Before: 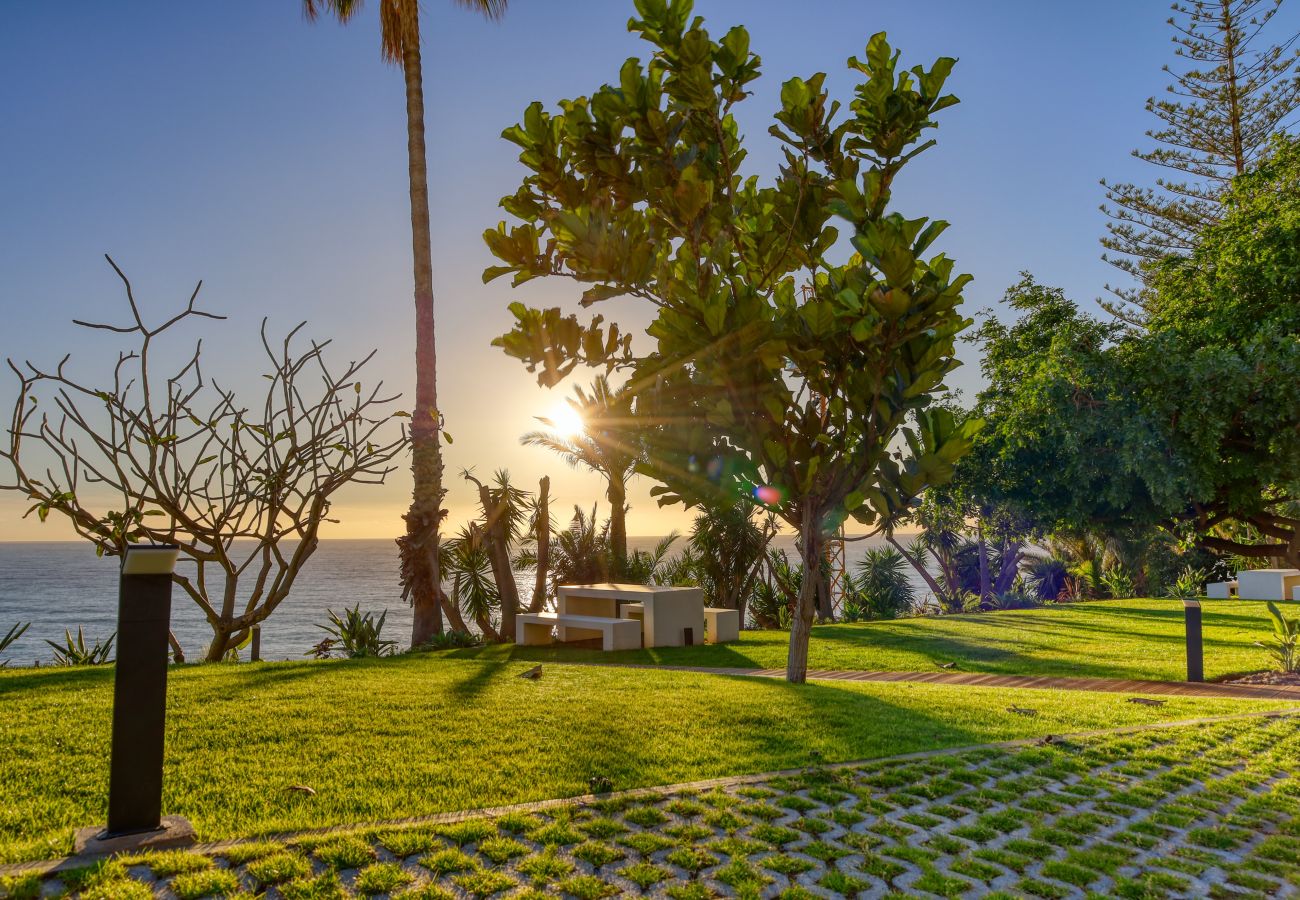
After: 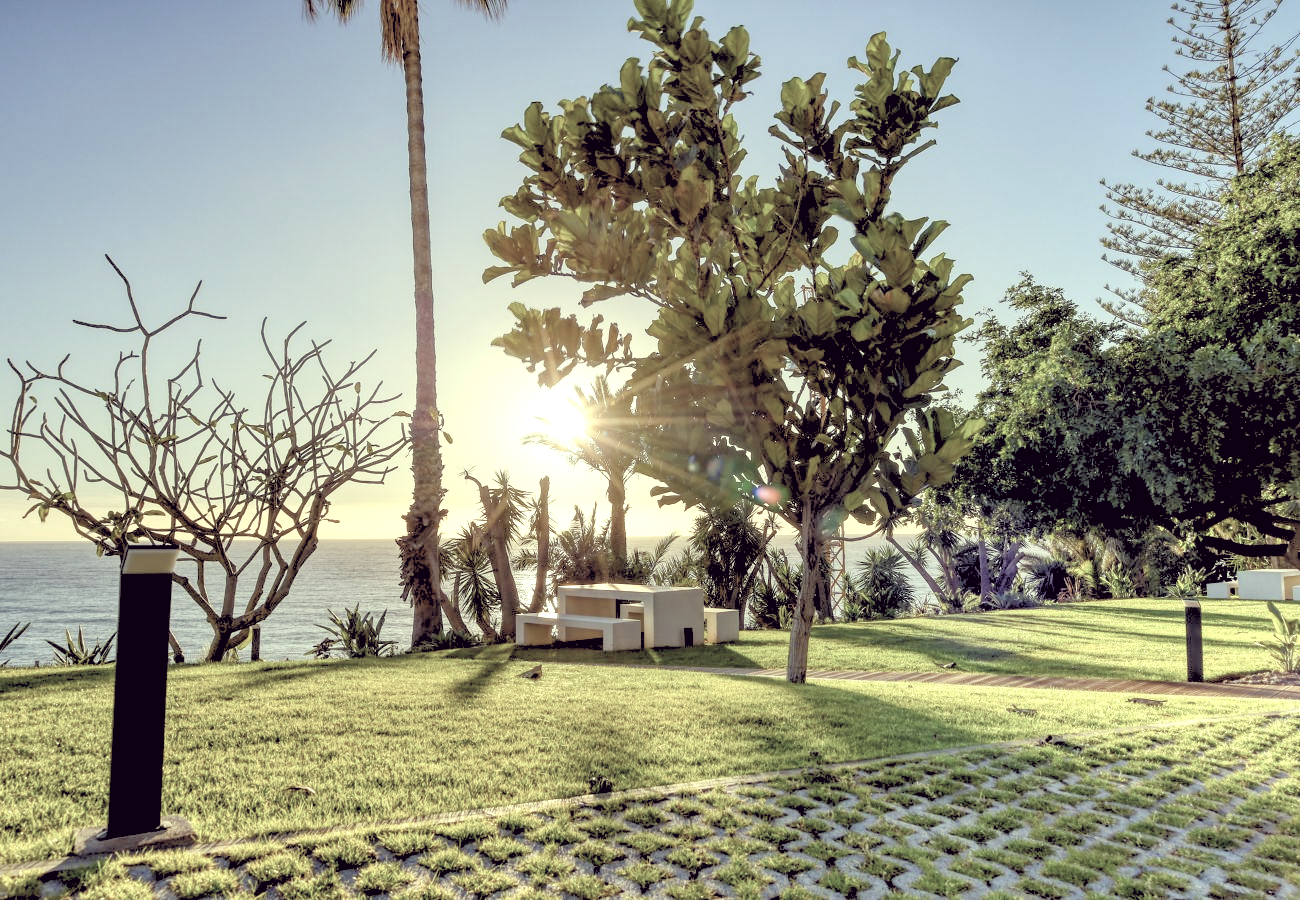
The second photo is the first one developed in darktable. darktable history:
rgb levels: levels [[0.027, 0.429, 0.996], [0, 0.5, 1], [0, 0.5, 1]]
color balance rgb: shadows lift › chroma 1%, shadows lift › hue 28.8°, power › hue 60°, highlights gain › chroma 1%, highlights gain › hue 60°, global offset › luminance 0.25%, perceptual saturation grading › highlights -20%, perceptual saturation grading › shadows 20%, perceptual brilliance grading › highlights 5%, perceptual brilliance grading › shadows -10%, global vibrance 19.67%
exposure: exposure 0.669 EV, compensate highlight preservation false
color correction: highlights a* -20.17, highlights b* 20.27, shadows a* 20.03, shadows b* -20.46, saturation 0.43
